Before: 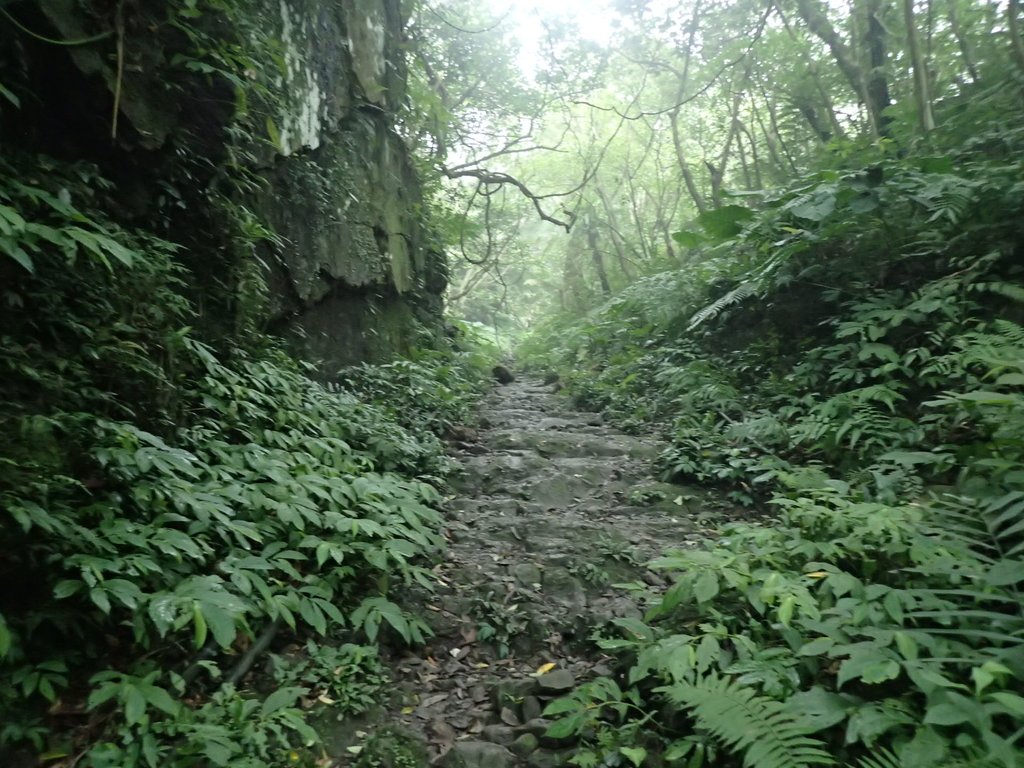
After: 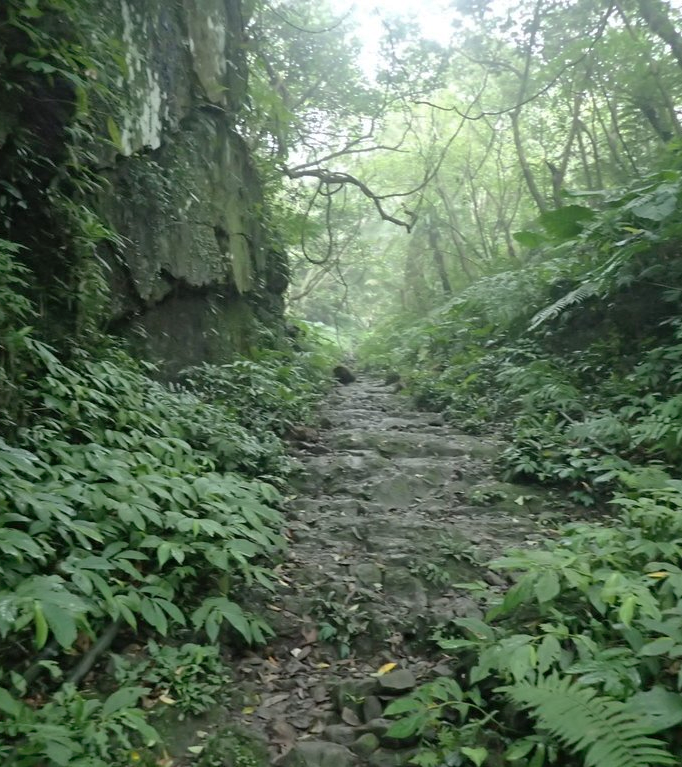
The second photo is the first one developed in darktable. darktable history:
crop and rotate: left 15.546%, right 17.787%
shadows and highlights: on, module defaults
